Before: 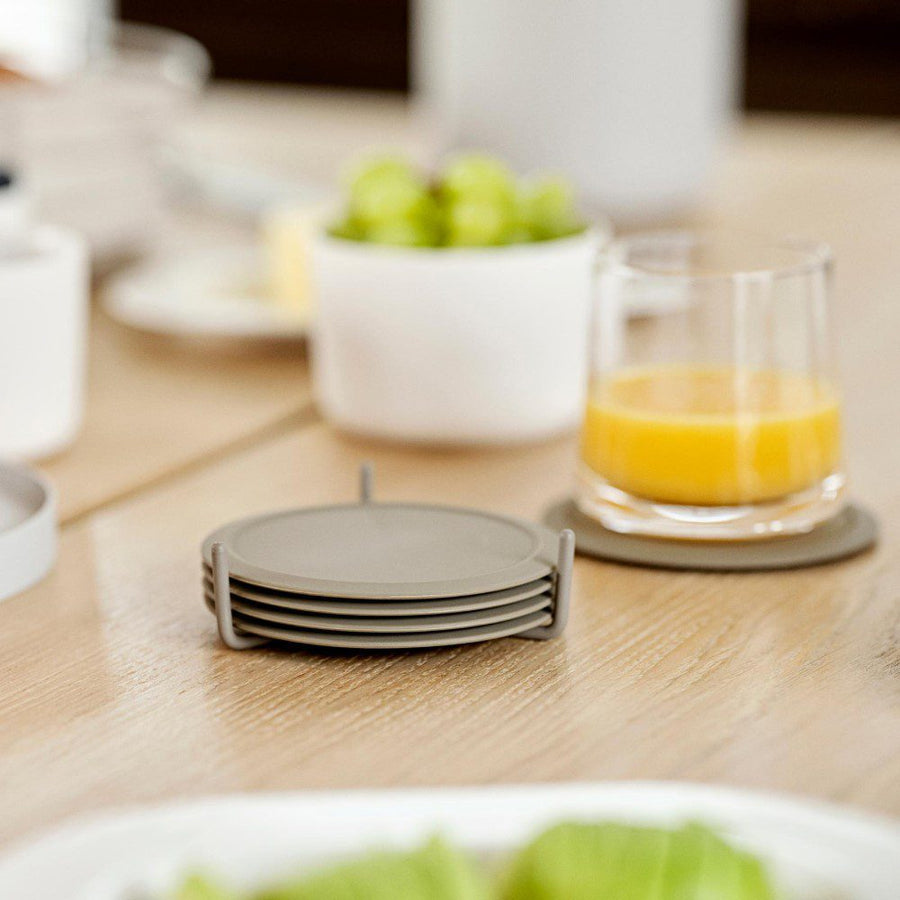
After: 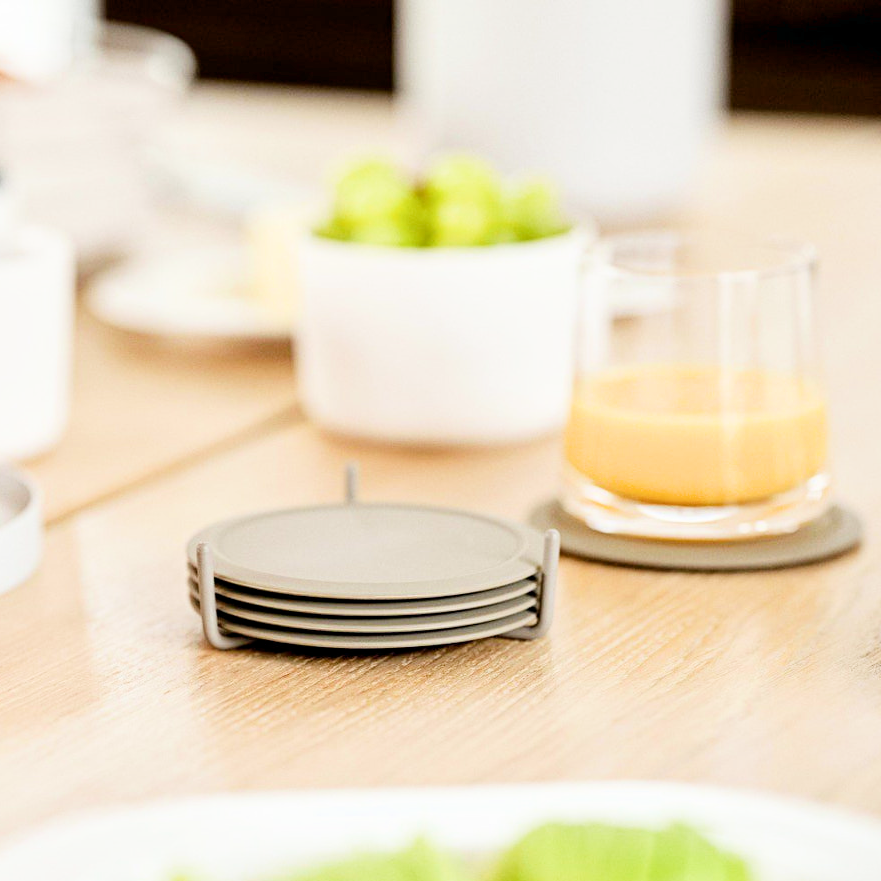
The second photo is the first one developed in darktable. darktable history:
filmic rgb: black relative exposure -8.15 EV, white relative exposure 3.76 EV, hardness 4.46
crop: left 1.743%, right 0.268%, bottom 2.011%
exposure: black level correction 0.001, exposure 1.116 EV, compensate highlight preservation false
